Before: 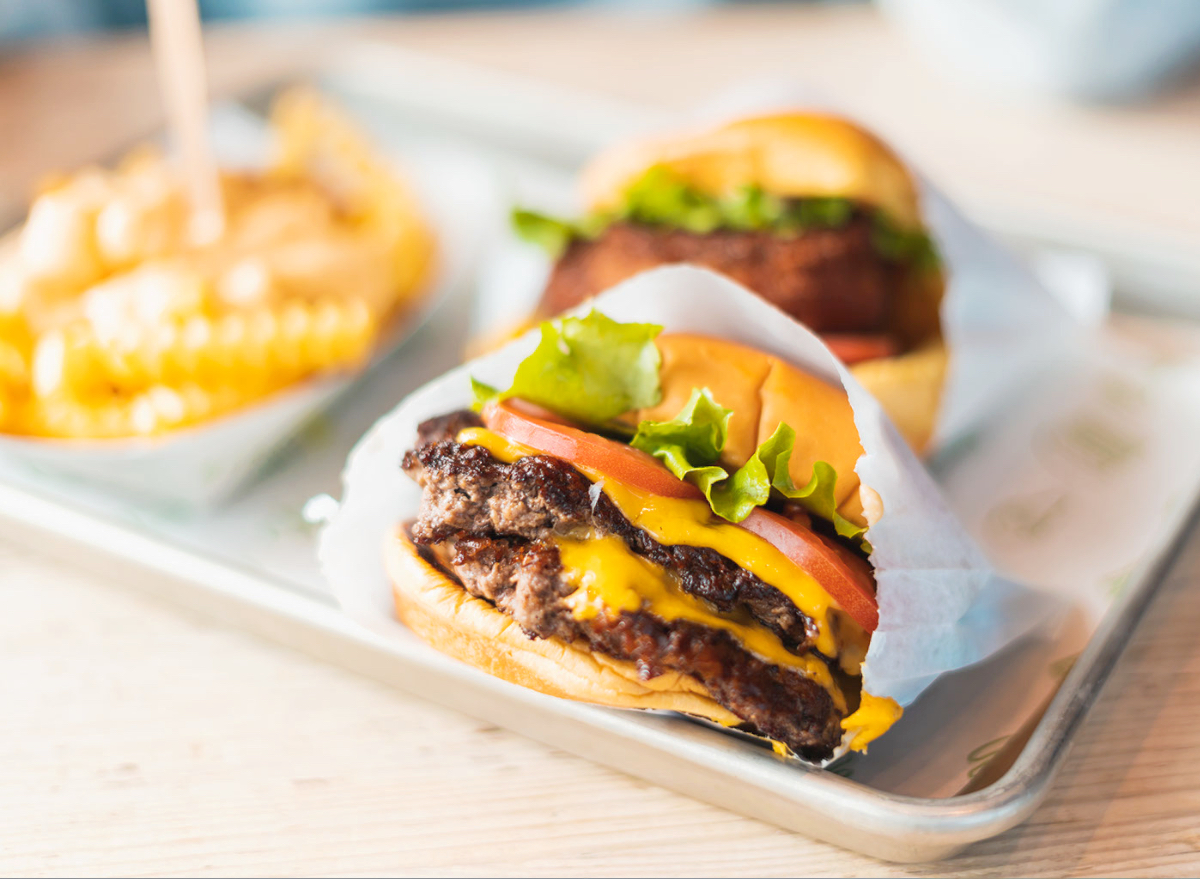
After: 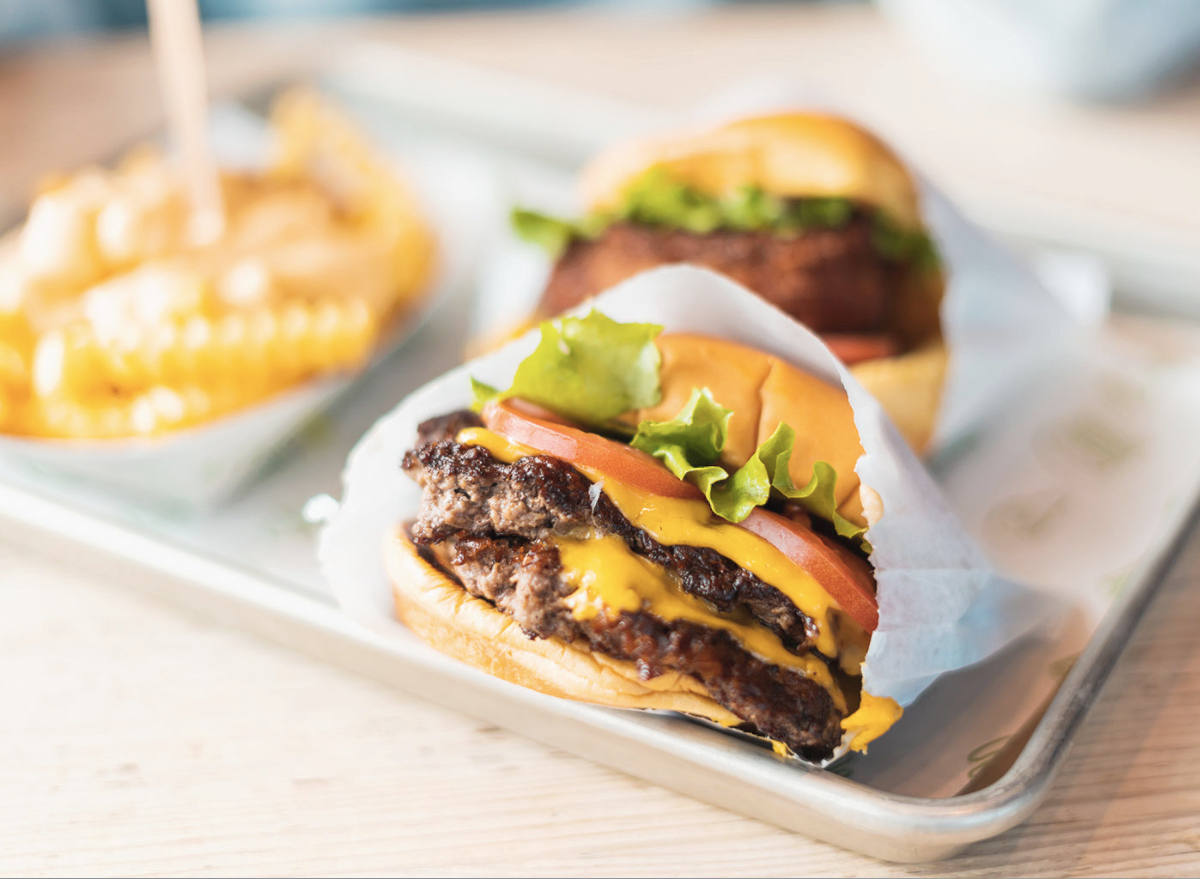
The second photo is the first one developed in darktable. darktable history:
color correction: highlights b* 0.009, saturation 0.832
